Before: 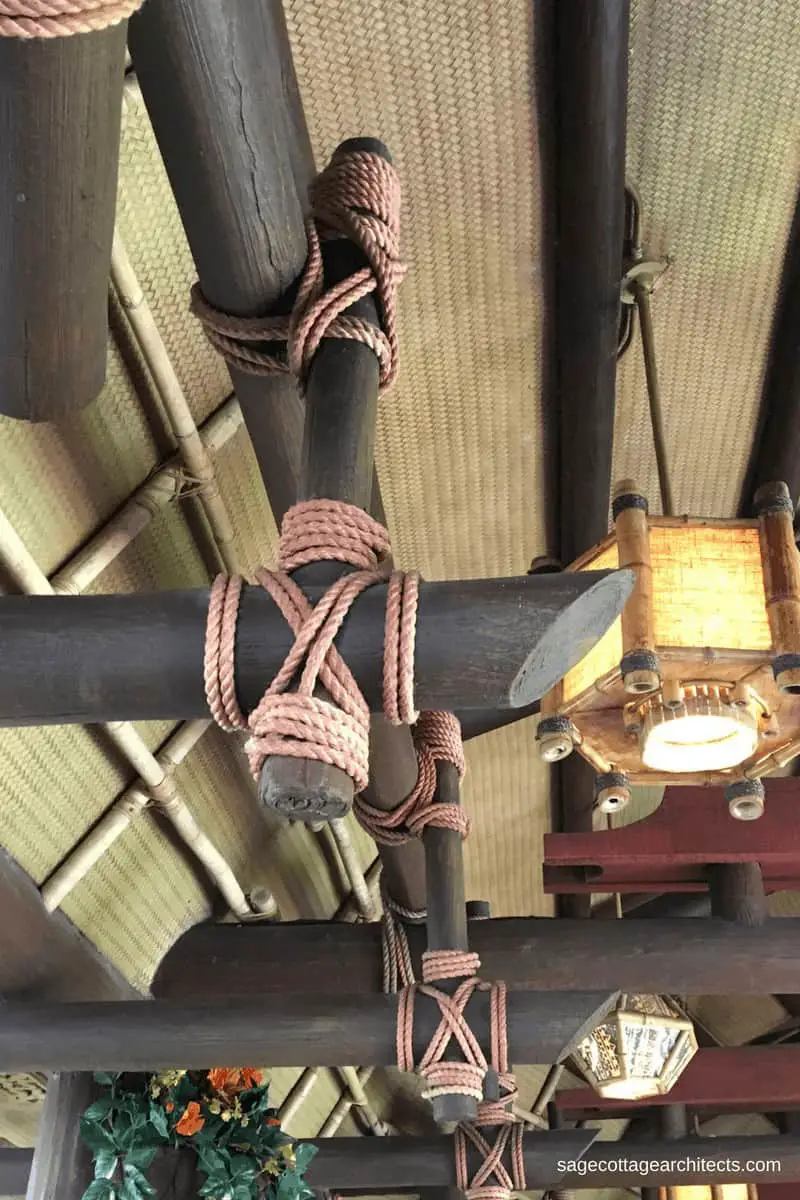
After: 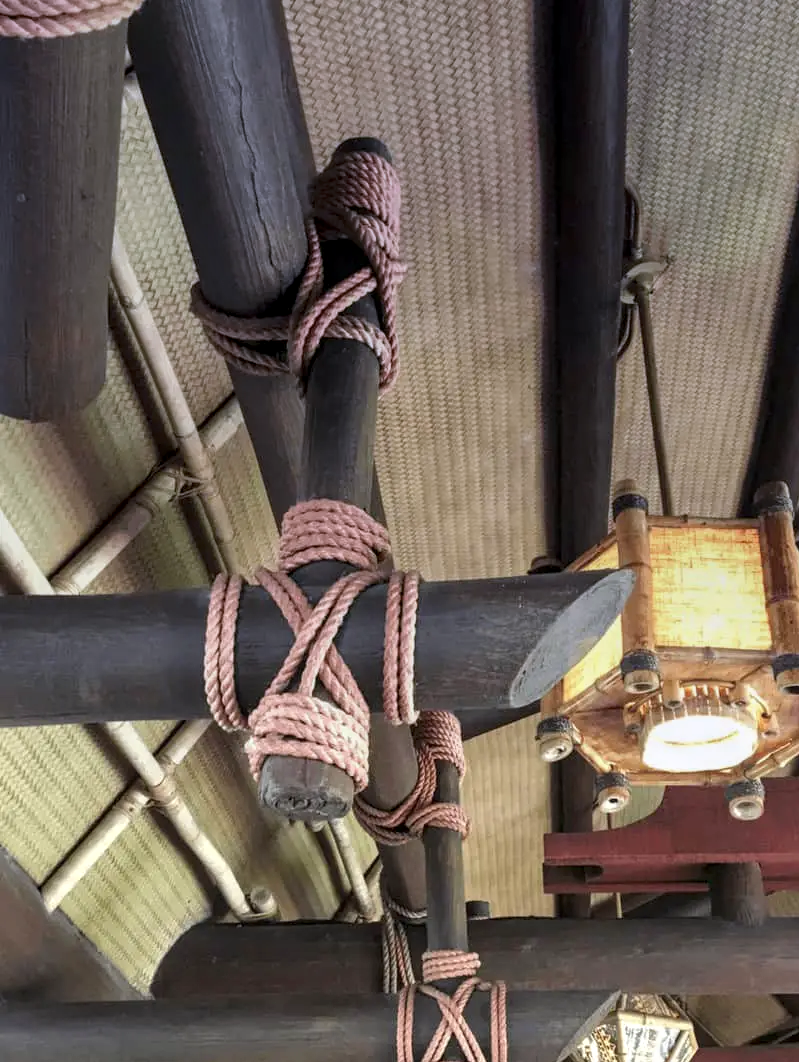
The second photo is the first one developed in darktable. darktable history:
local contrast: on, module defaults
graduated density: hue 238.83°, saturation 50%
crop and rotate: top 0%, bottom 11.49%
